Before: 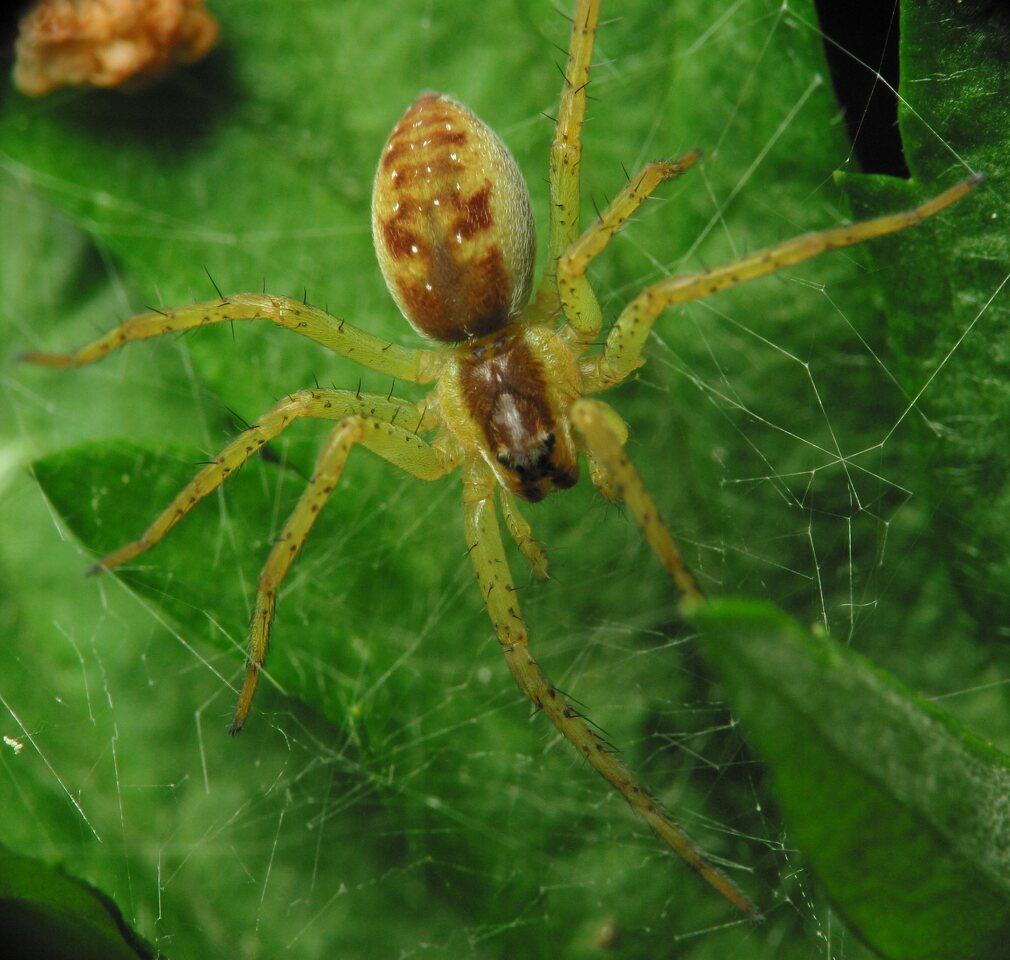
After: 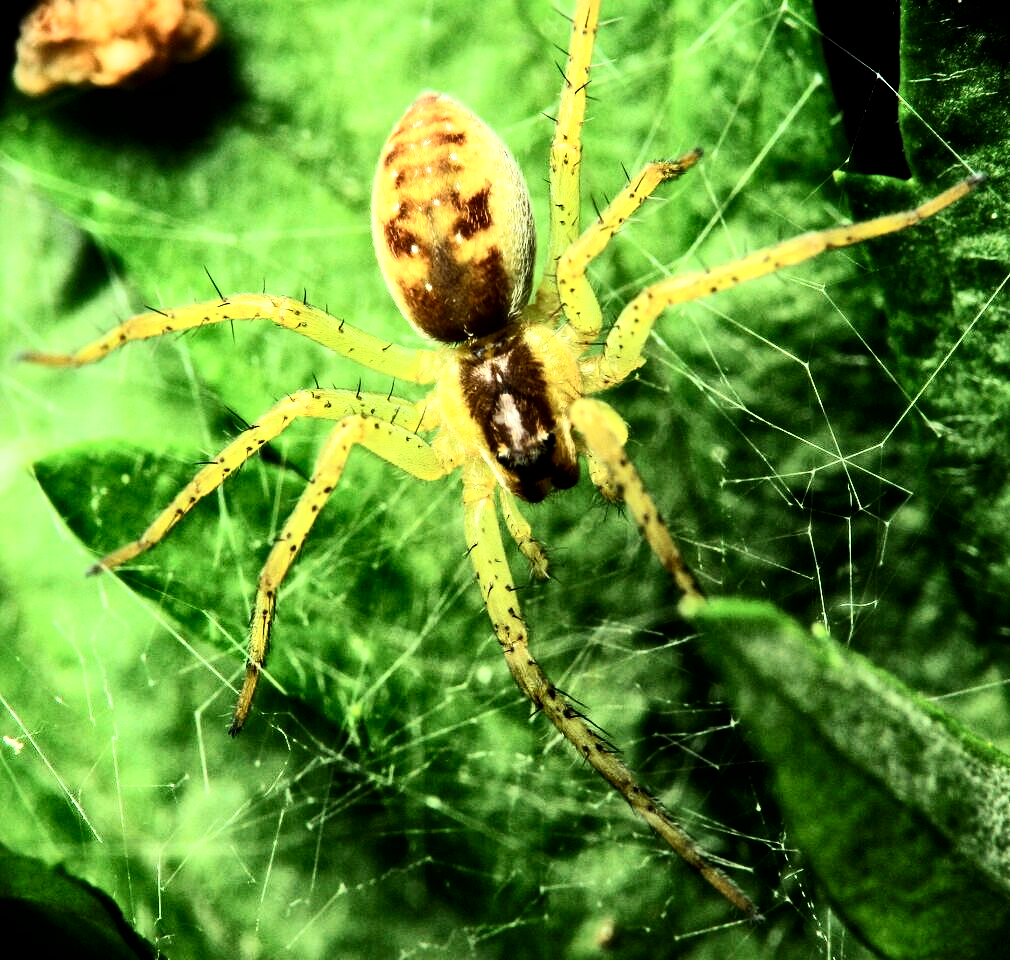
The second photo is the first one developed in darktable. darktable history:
local contrast: mode bilateral grid, contrast 25, coarseness 47, detail 151%, midtone range 0.2
contrast brightness saturation: contrast 0.28
rgb curve: curves: ch0 [(0, 0) (0.21, 0.15) (0.24, 0.21) (0.5, 0.75) (0.75, 0.96) (0.89, 0.99) (1, 1)]; ch1 [(0, 0.02) (0.21, 0.13) (0.25, 0.2) (0.5, 0.67) (0.75, 0.9) (0.89, 0.97) (1, 1)]; ch2 [(0, 0.02) (0.21, 0.13) (0.25, 0.2) (0.5, 0.67) (0.75, 0.9) (0.89, 0.97) (1, 1)], compensate middle gray true
